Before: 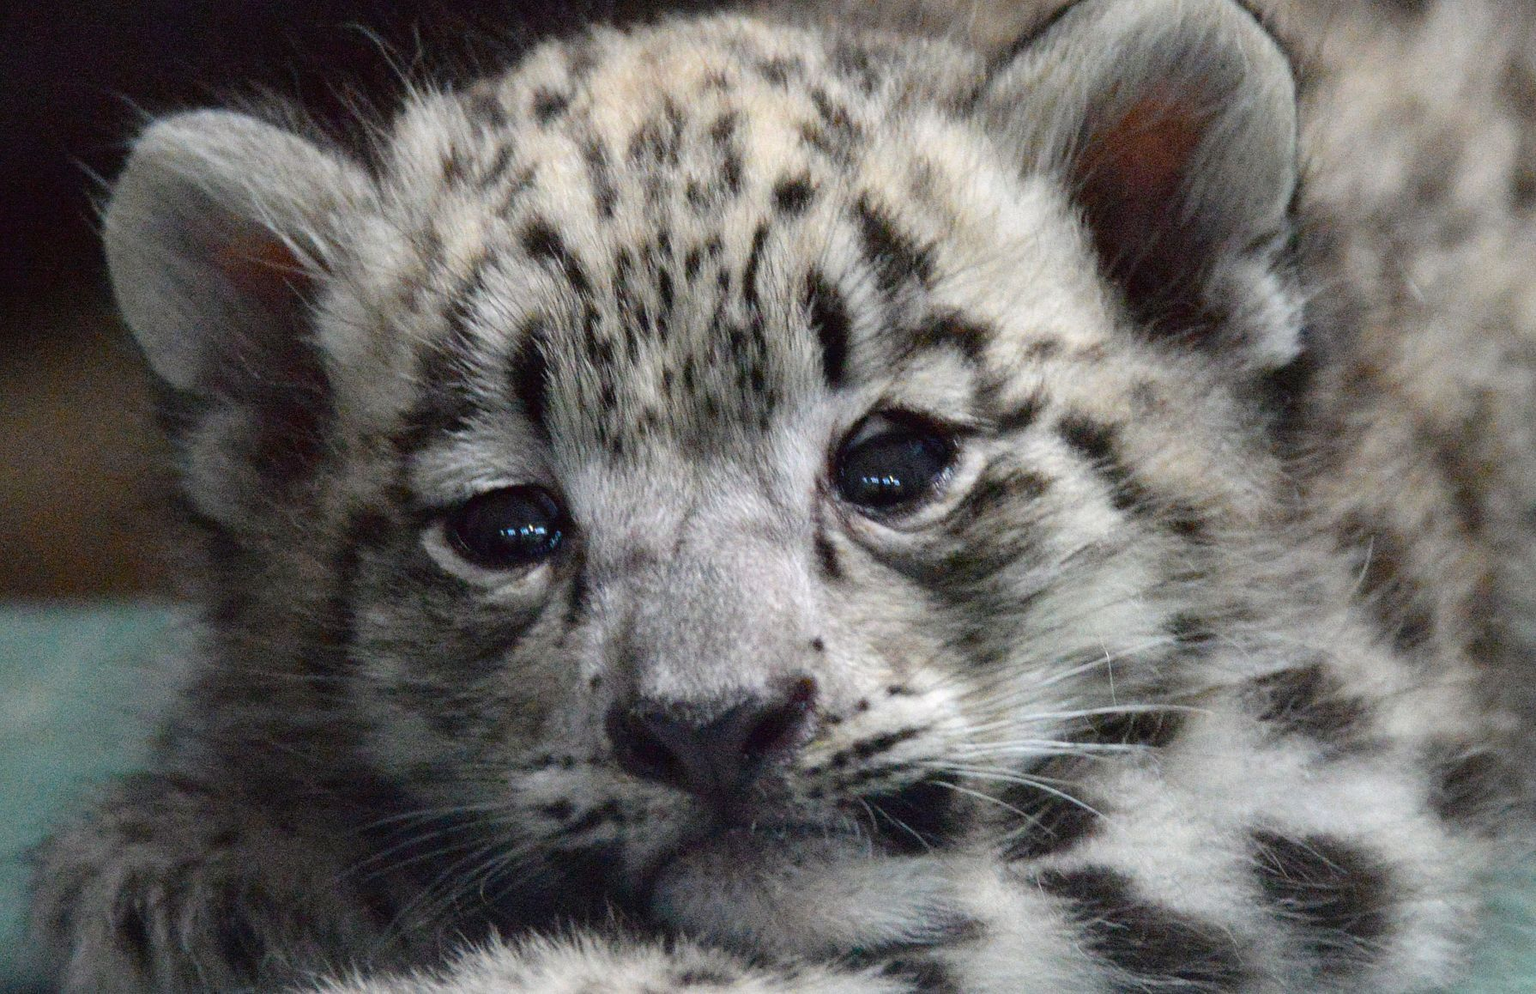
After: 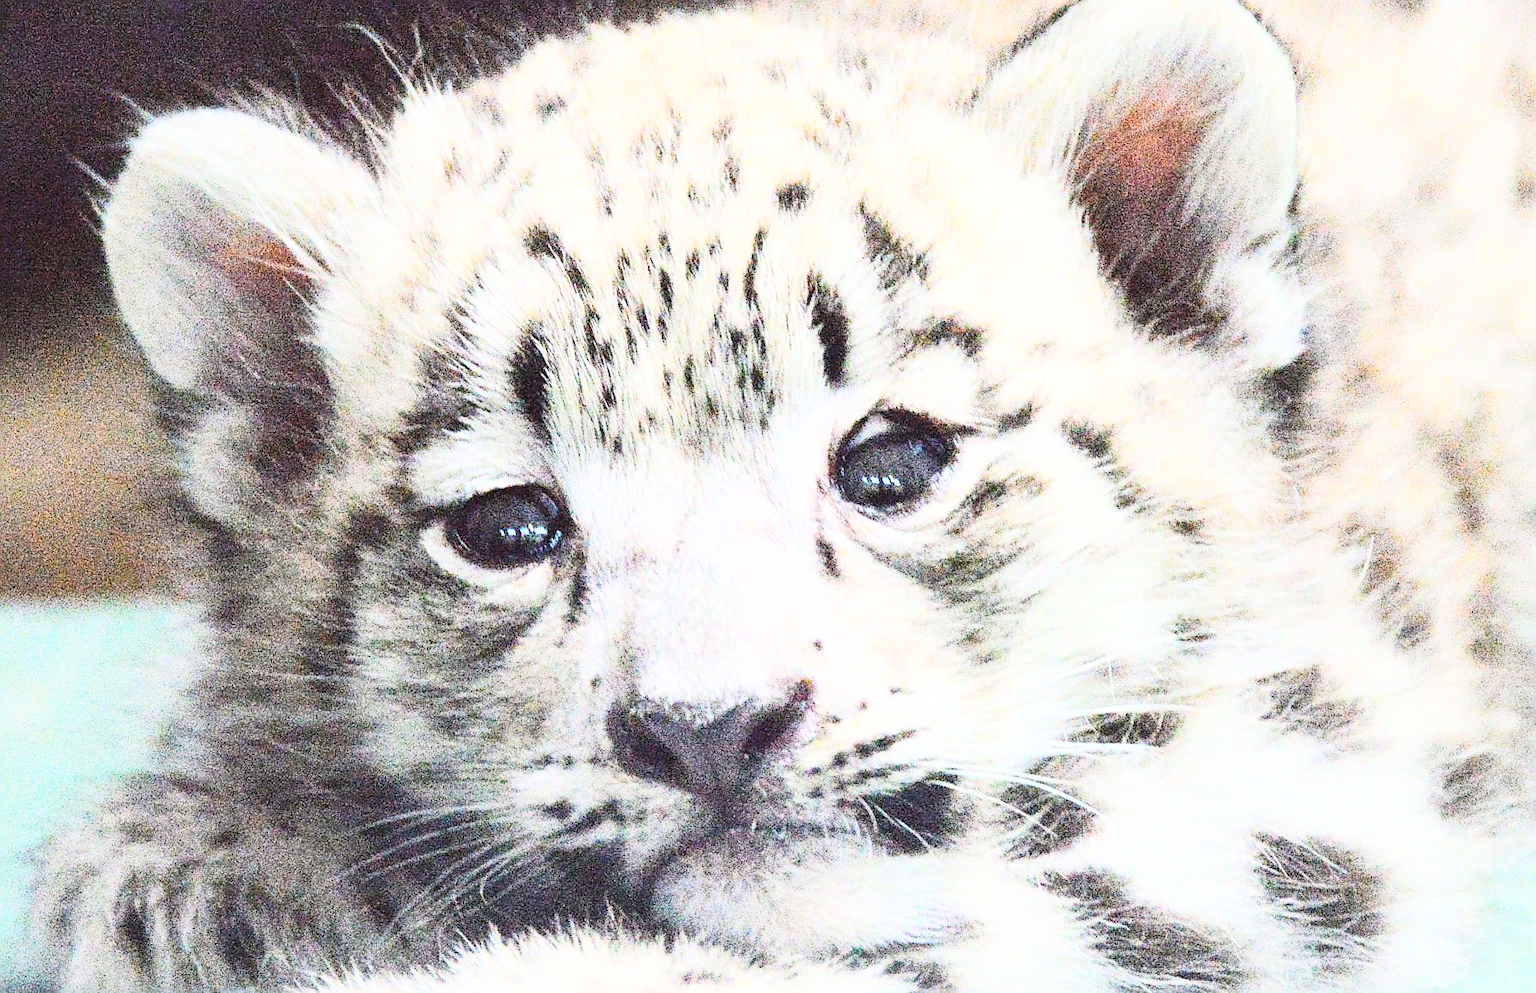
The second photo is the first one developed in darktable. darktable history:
exposure: exposure 2.053 EV, compensate exposure bias true, compensate highlight preservation false
contrast brightness saturation: contrast 0.38, brightness 0.533
sharpen: on, module defaults
filmic rgb: black relative exposure -7.65 EV, white relative exposure 4.56 EV, hardness 3.61
